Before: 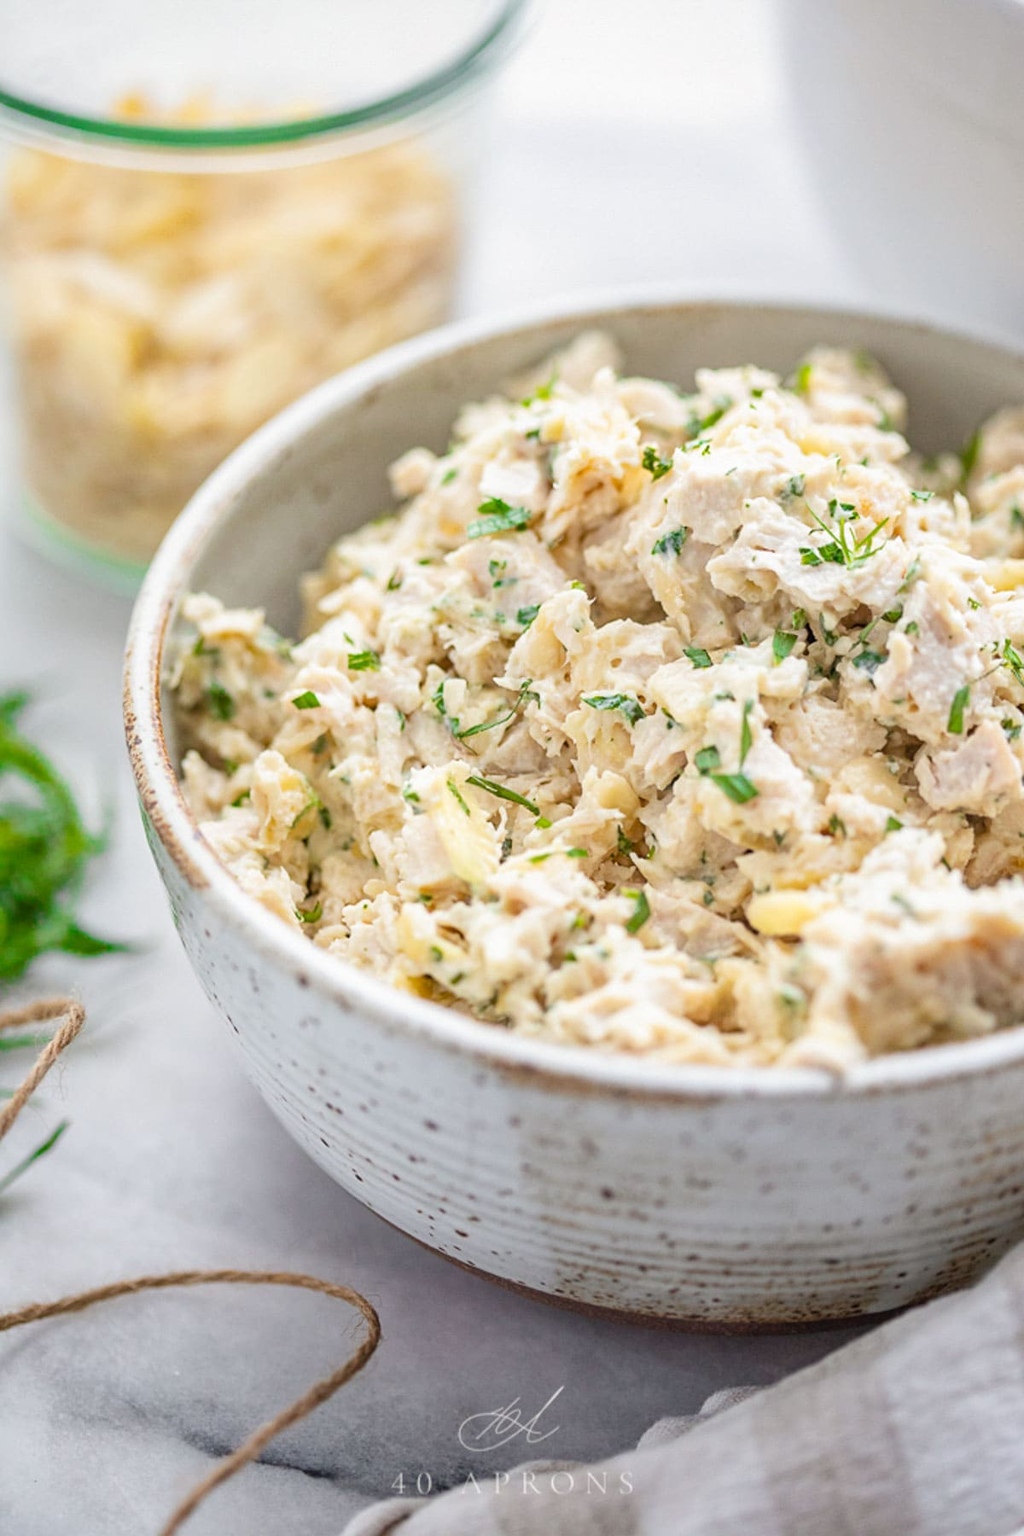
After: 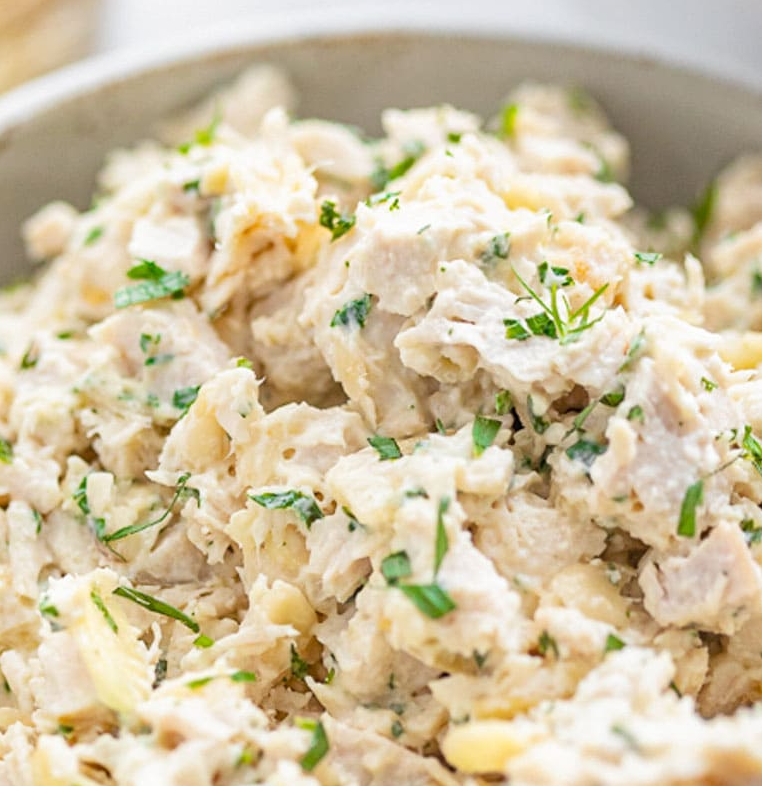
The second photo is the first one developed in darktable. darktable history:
crop: left 36.106%, top 17.962%, right 0.379%, bottom 38.321%
